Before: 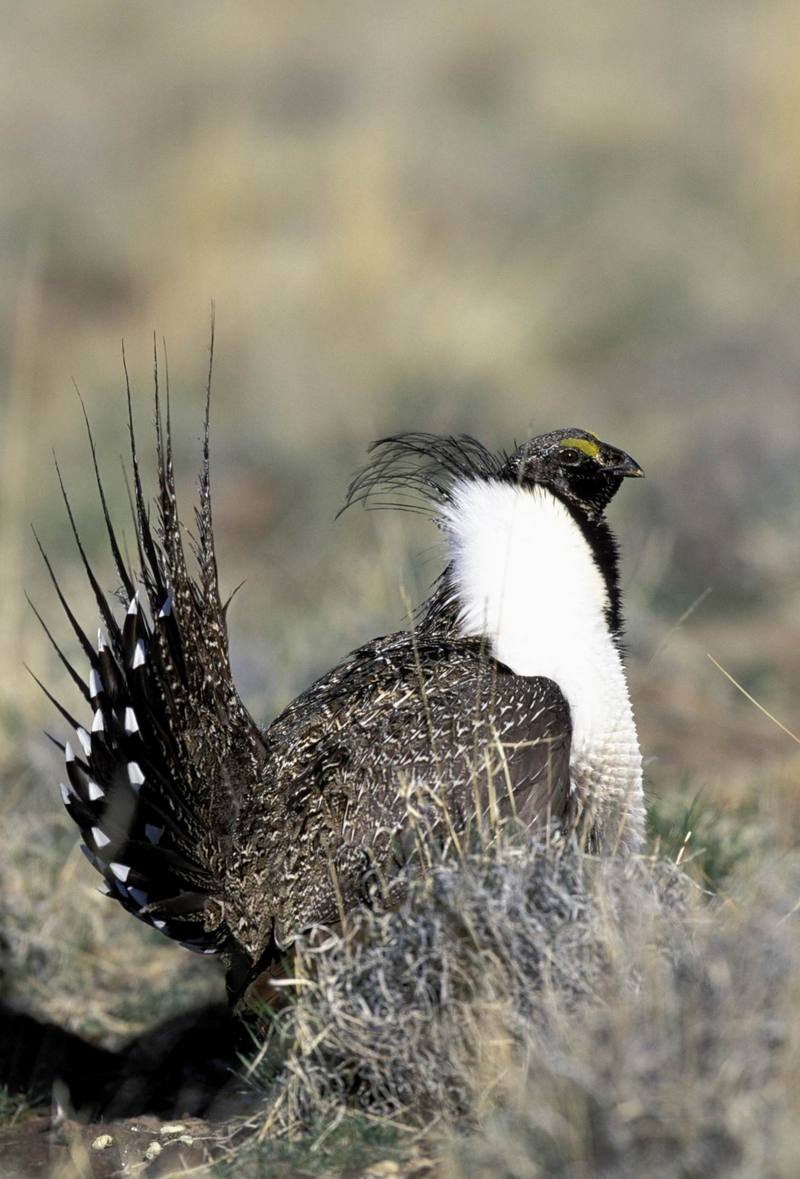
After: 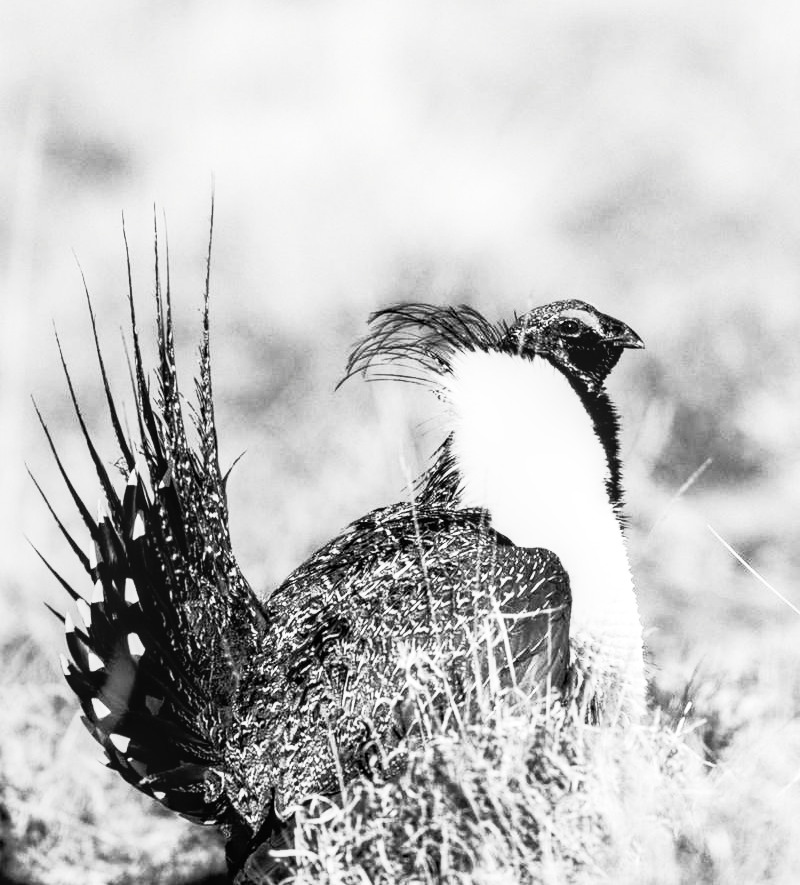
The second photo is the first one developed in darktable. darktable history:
crop: top 11.022%, bottom 13.912%
local contrast: on, module defaults
contrast brightness saturation: contrast 0.541, brightness 0.468, saturation -0.997
tone curve: curves: ch0 [(0, 0) (0.082, 0.02) (0.129, 0.078) (0.275, 0.301) (0.67, 0.809) (1, 1)], color space Lab, independent channels, preserve colors none
